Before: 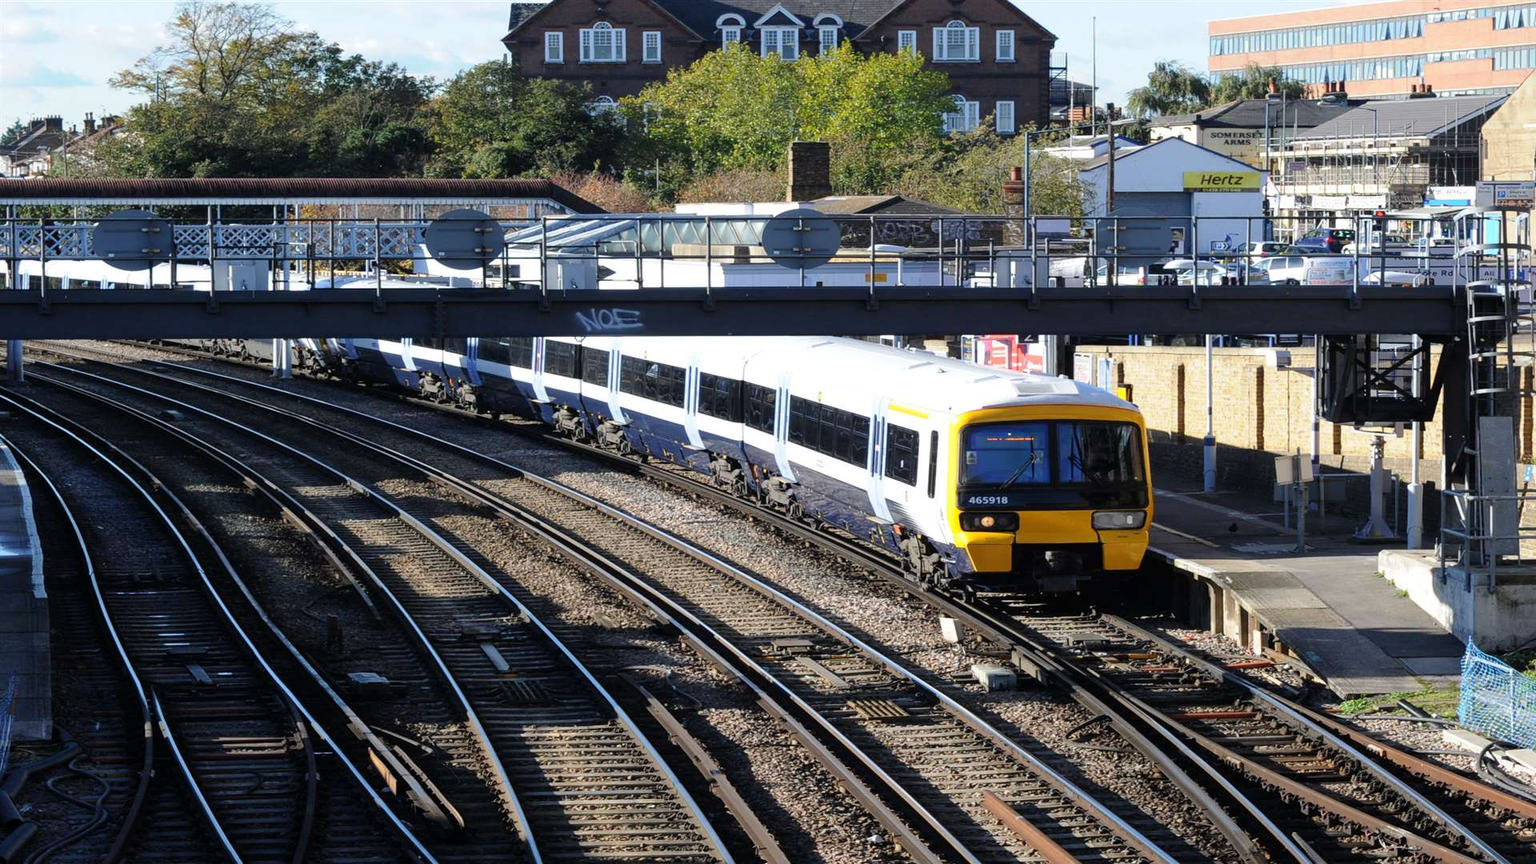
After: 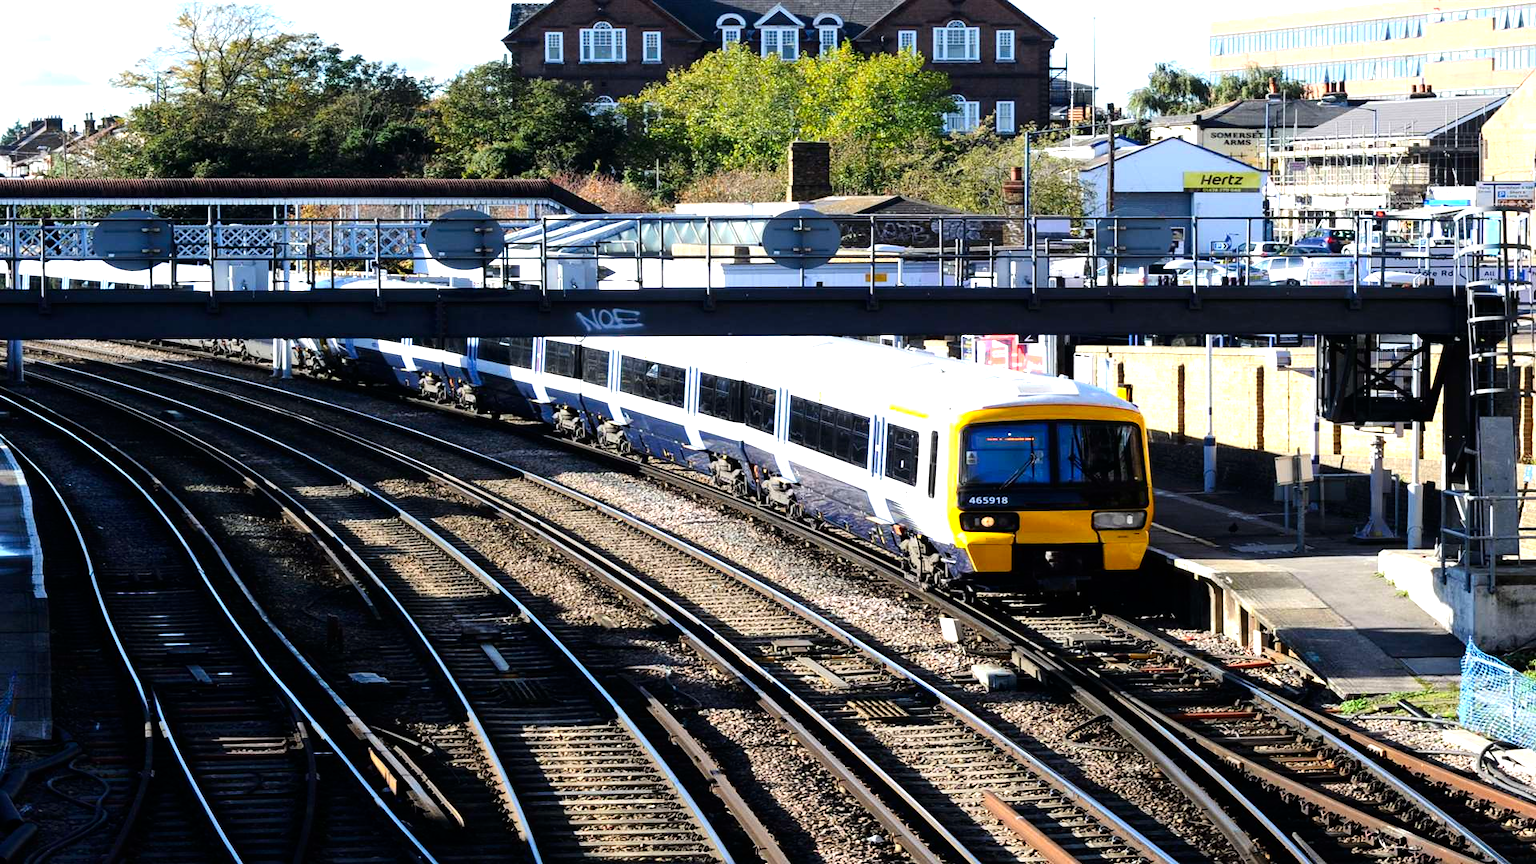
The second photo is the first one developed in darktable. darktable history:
tone equalizer: -8 EV -0.753 EV, -7 EV -0.717 EV, -6 EV -0.634 EV, -5 EV -0.388 EV, -3 EV 0.399 EV, -2 EV 0.6 EV, -1 EV 0.683 EV, +0 EV 0.747 EV
contrast brightness saturation: contrast 0.132, brightness -0.059, saturation 0.156
